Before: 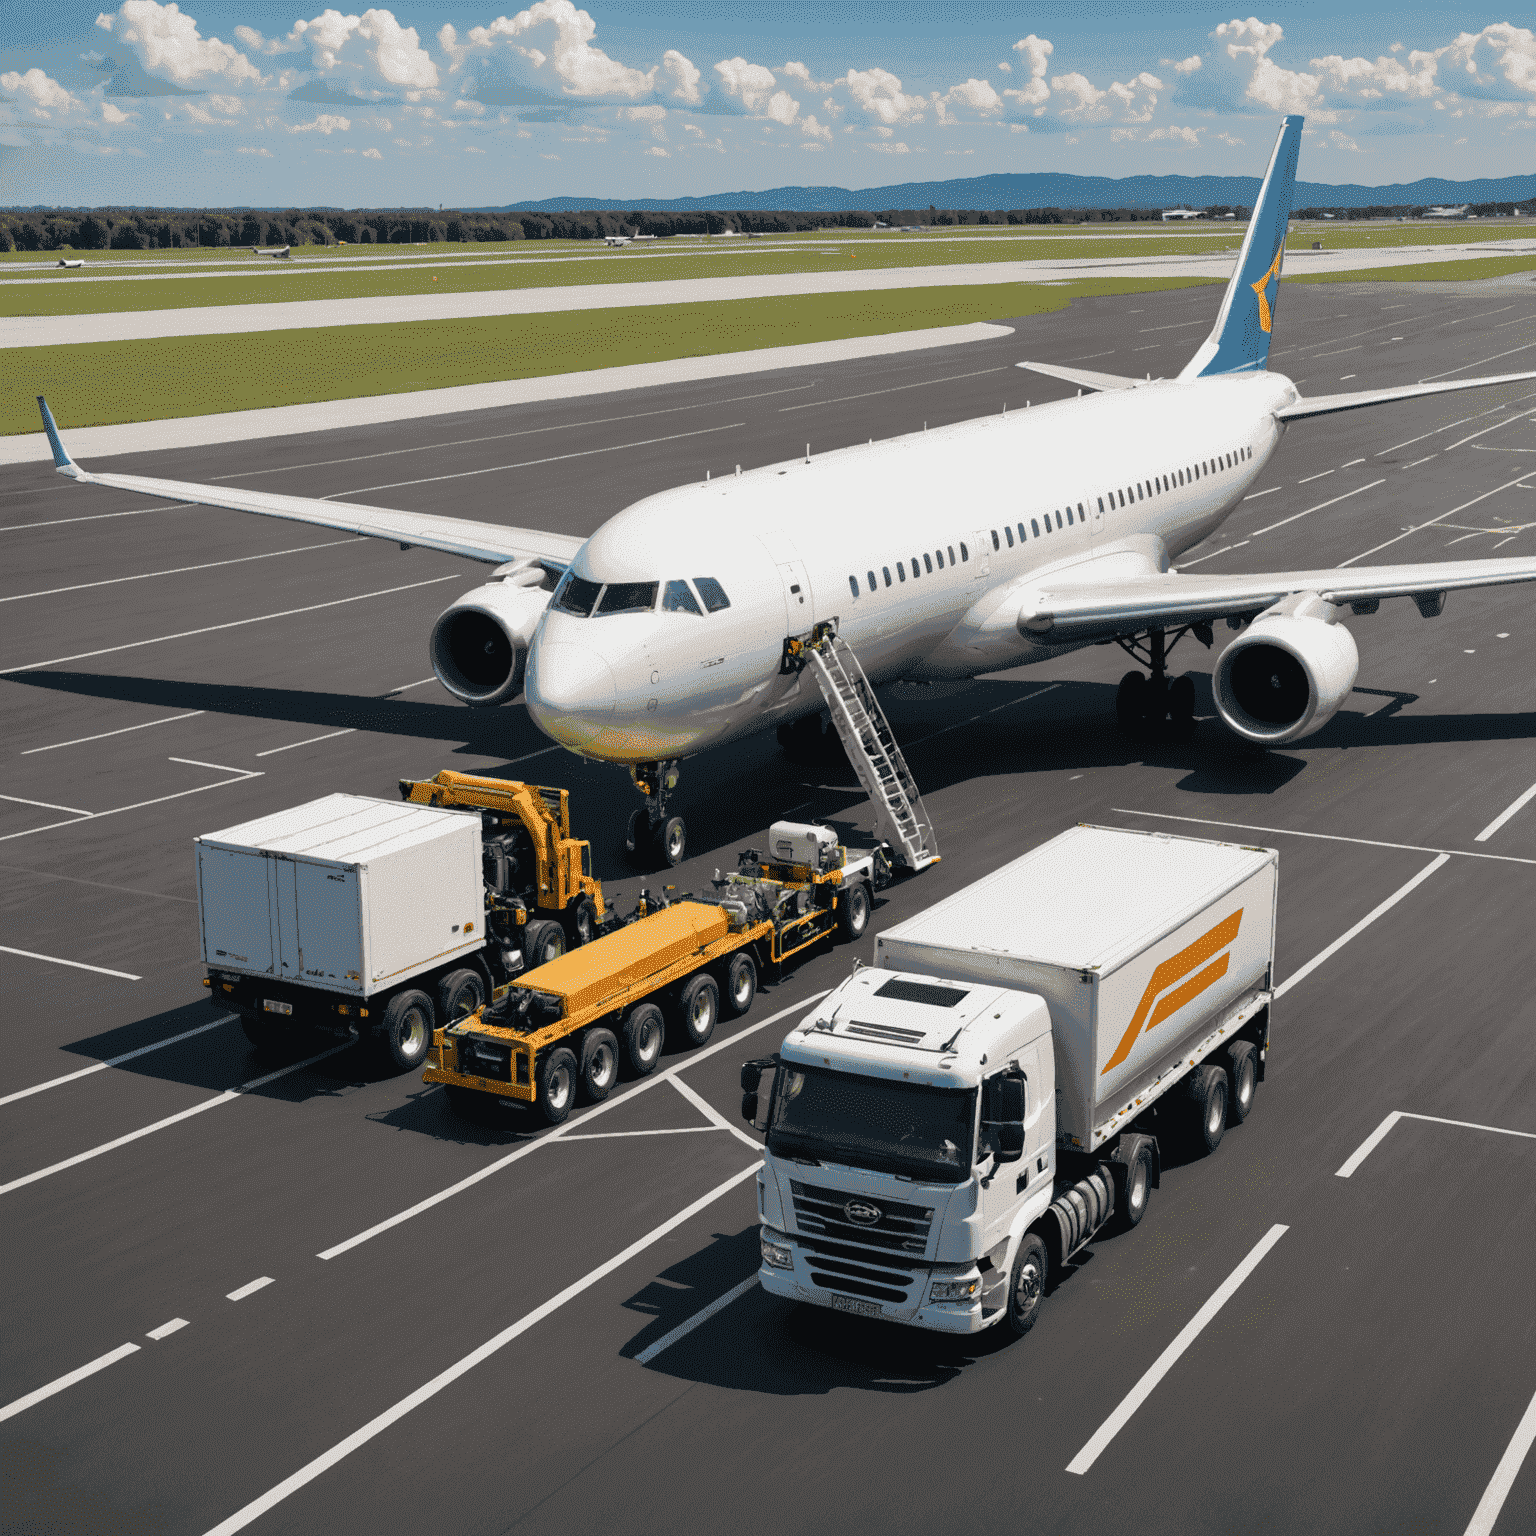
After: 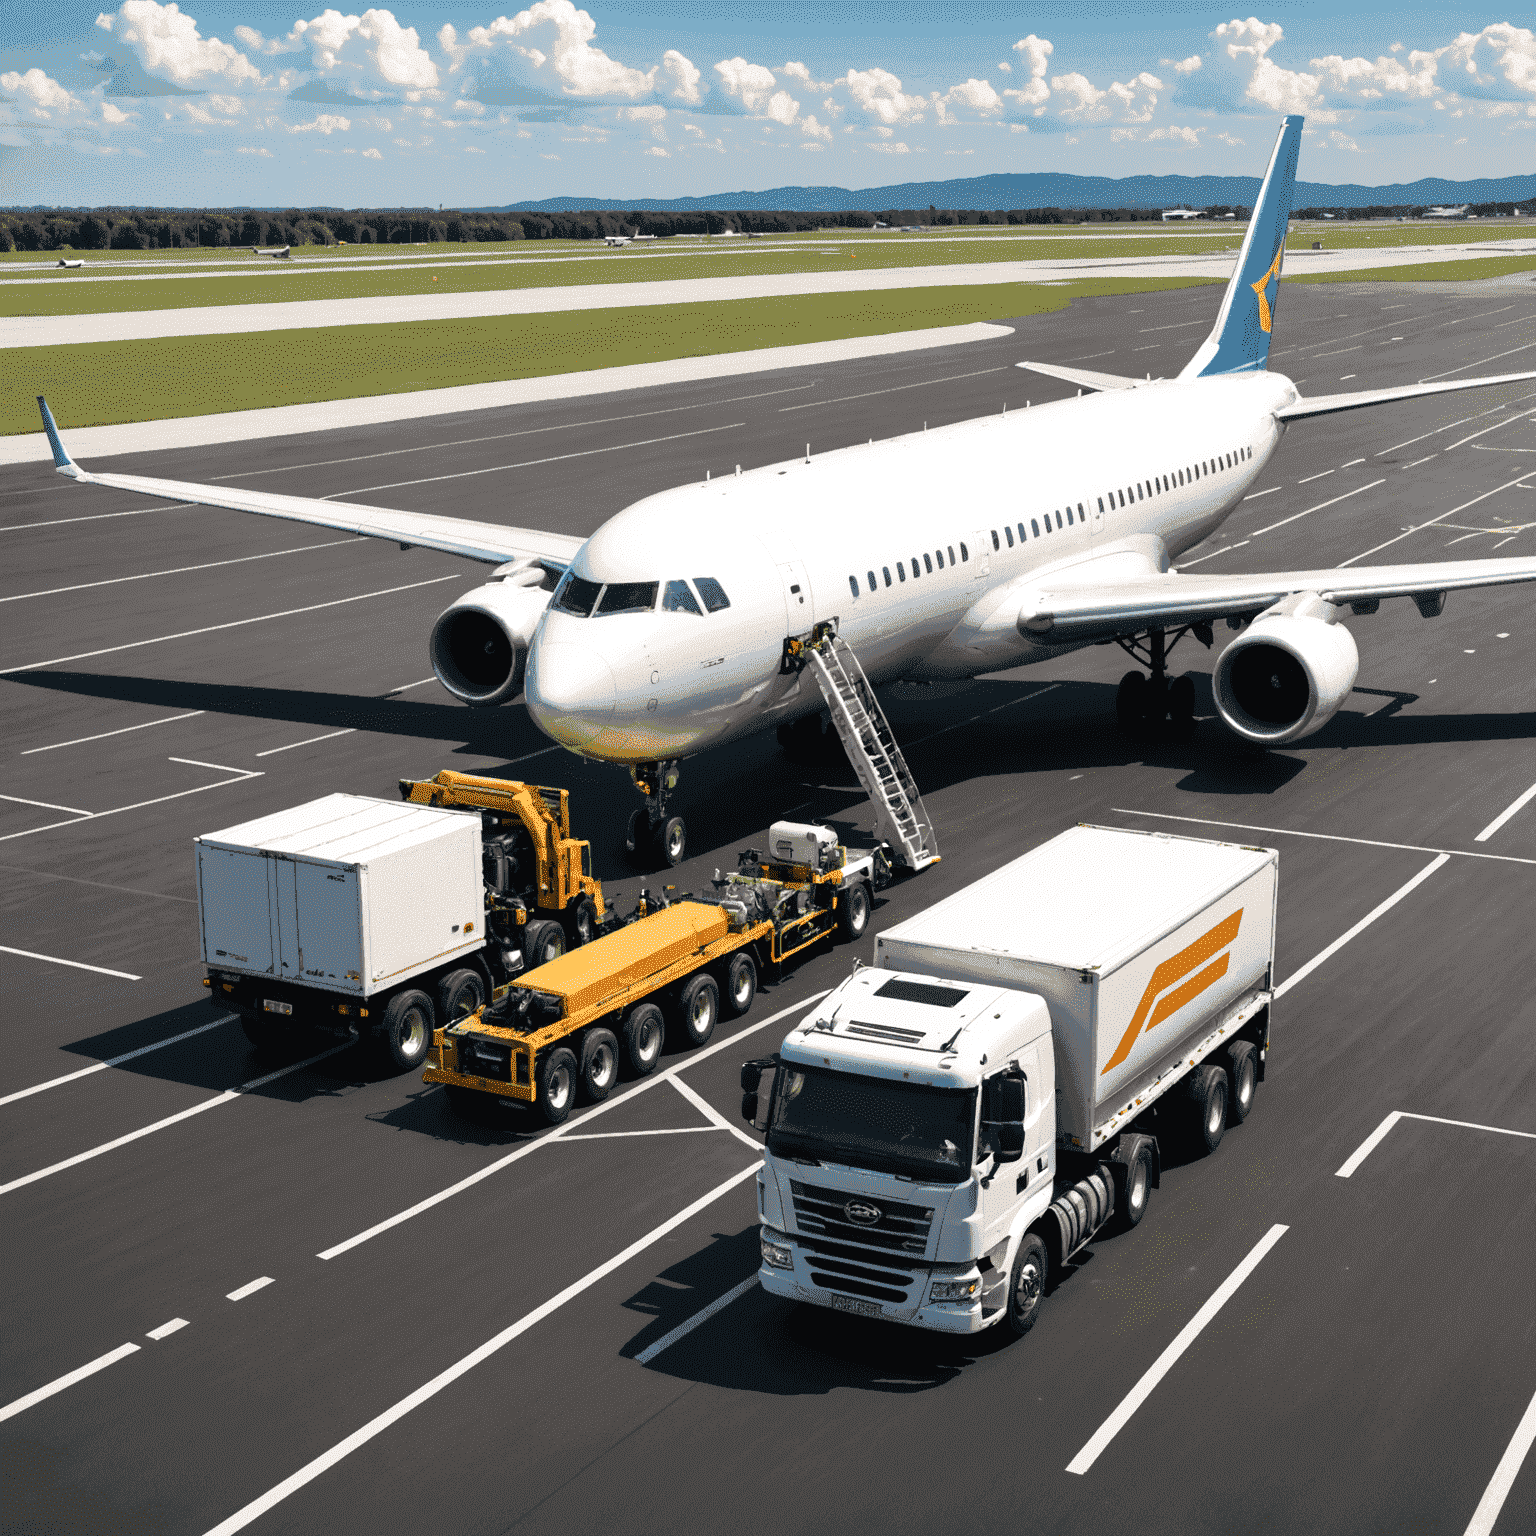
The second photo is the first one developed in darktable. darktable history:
tone equalizer: -8 EV -0.424 EV, -7 EV -0.355 EV, -6 EV -0.327 EV, -5 EV -0.225 EV, -3 EV 0.227 EV, -2 EV 0.344 EV, -1 EV 0.394 EV, +0 EV 0.435 EV, edges refinement/feathering 500, mask exposure compensation -1.57 EV, preserve details no
